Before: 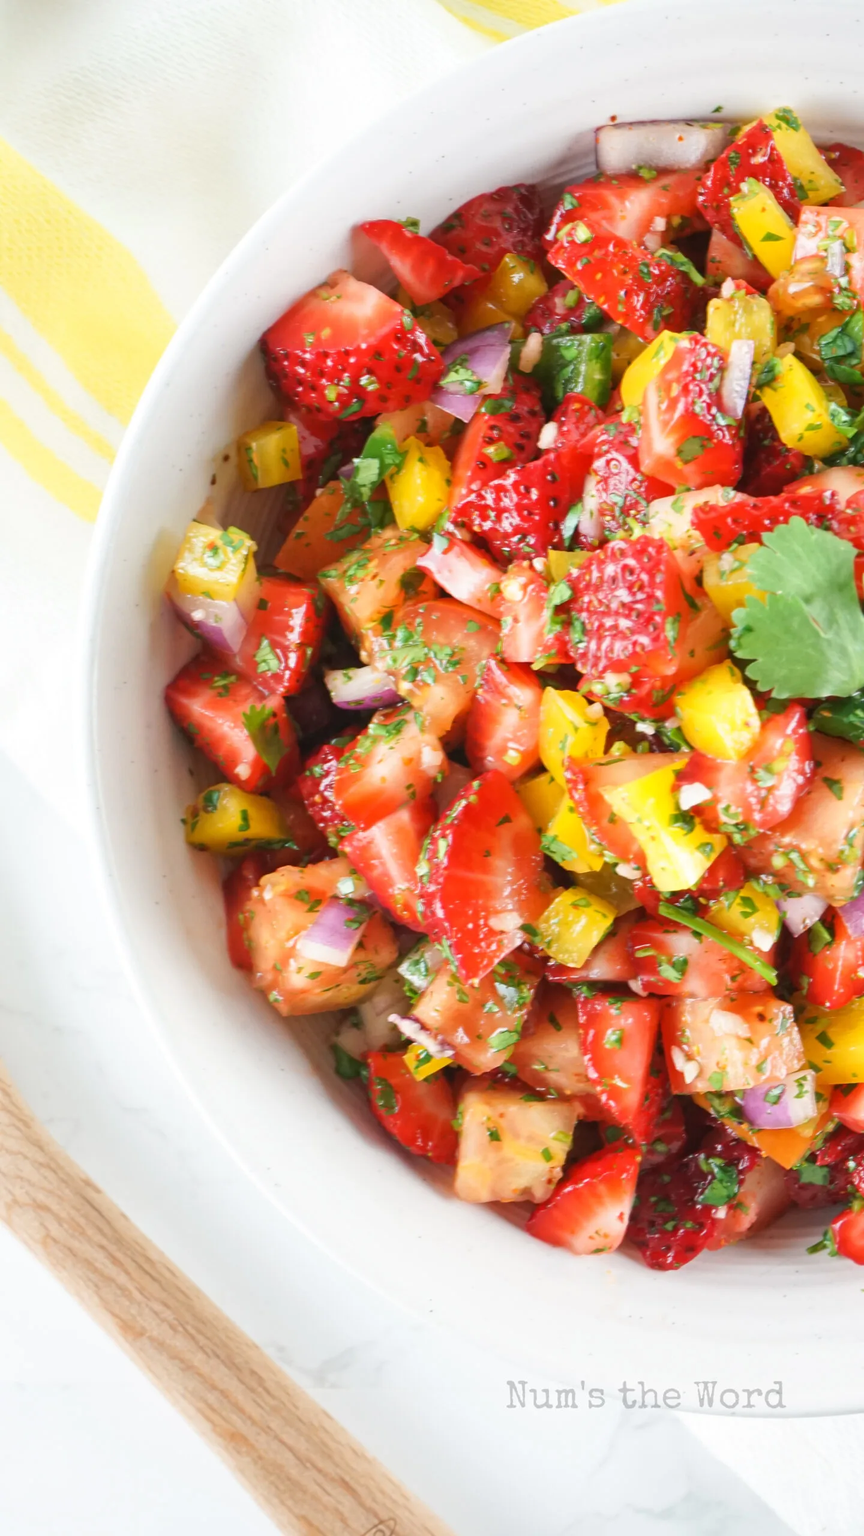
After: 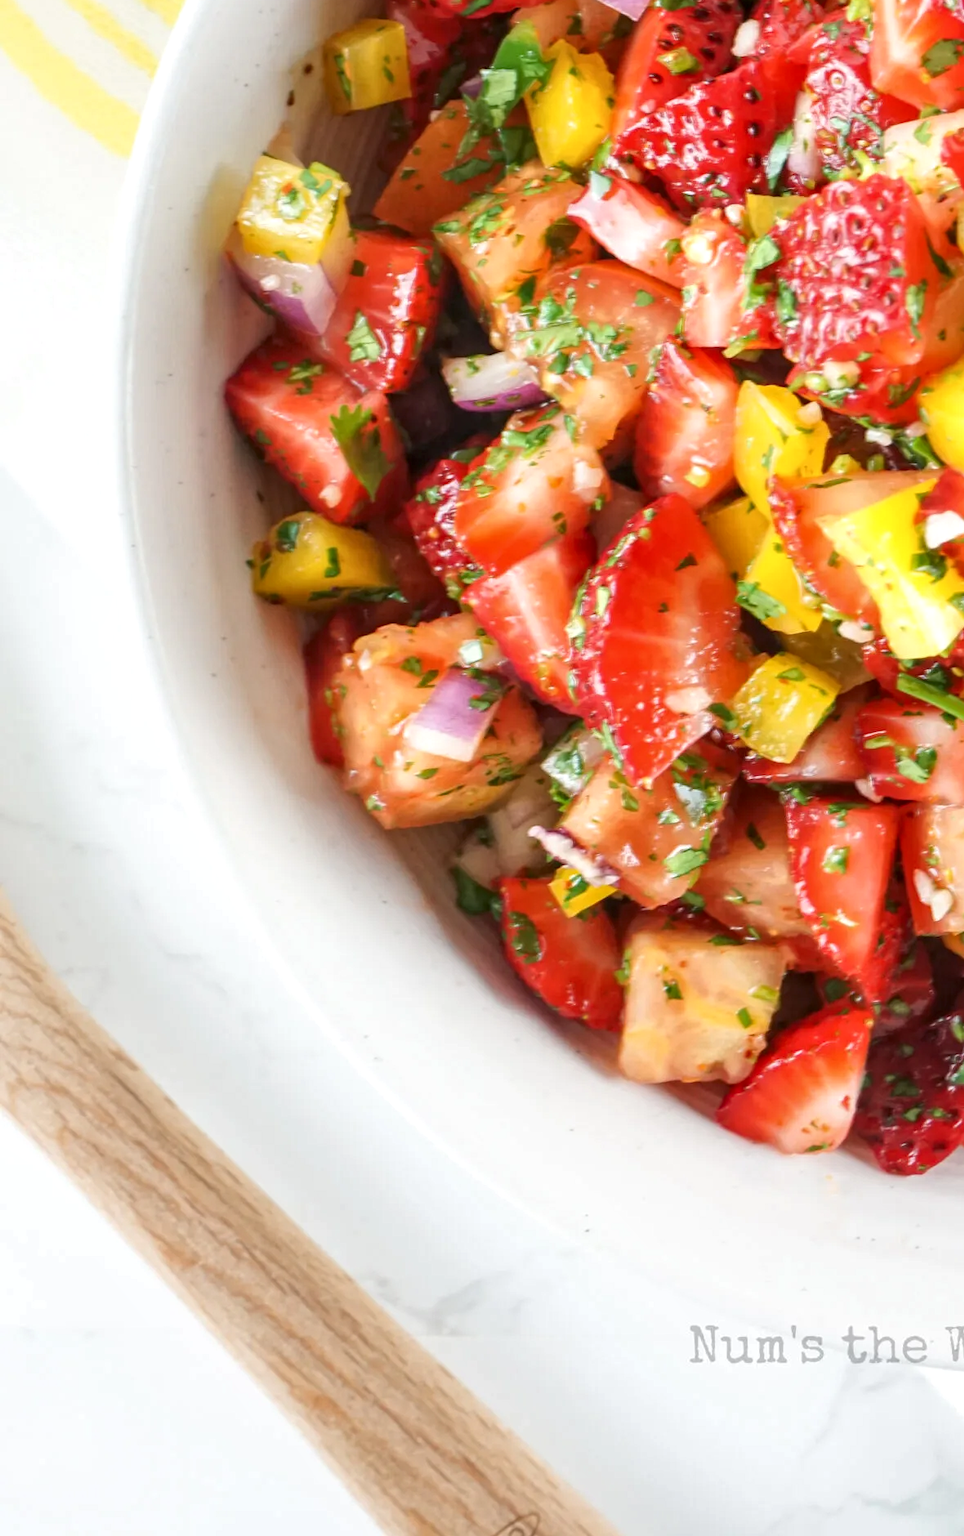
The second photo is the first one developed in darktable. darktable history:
crop: top 26.531%, right 17.959%
local contrast: detail 130%
